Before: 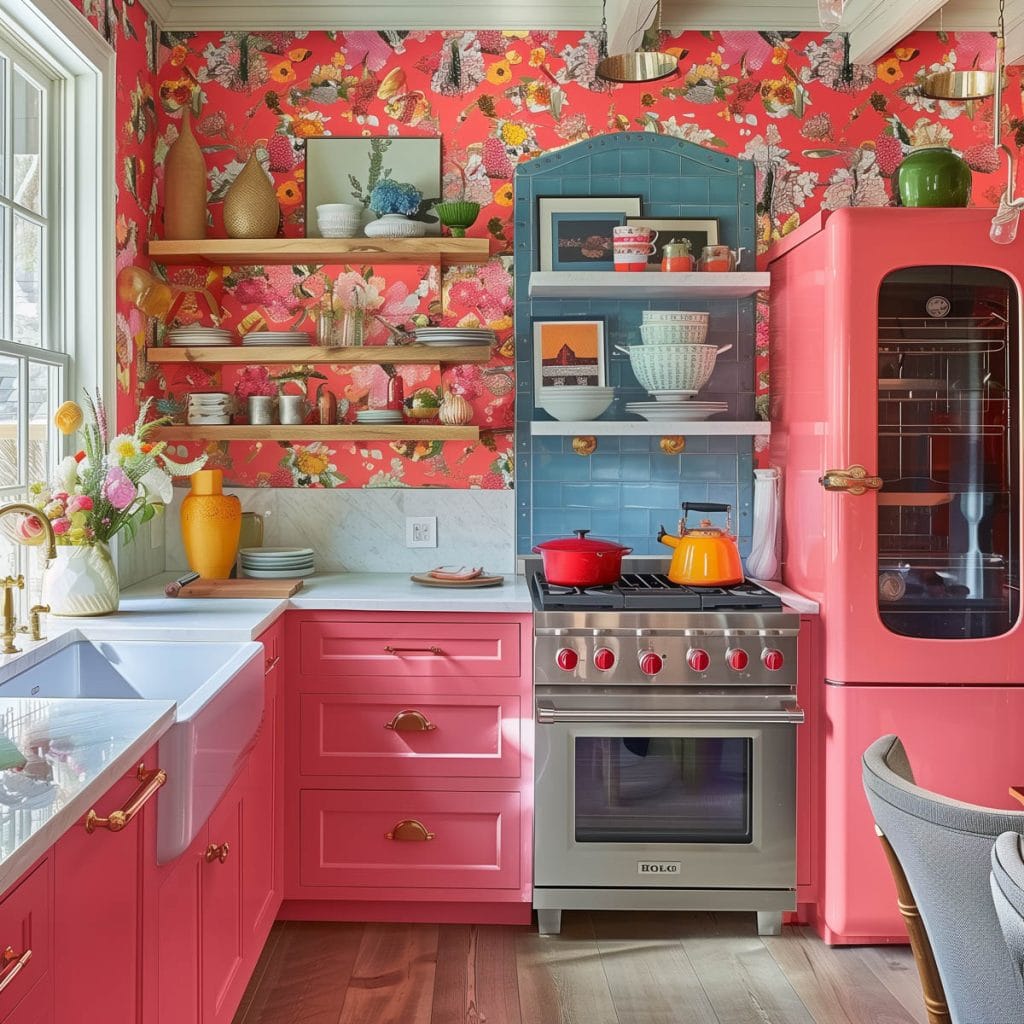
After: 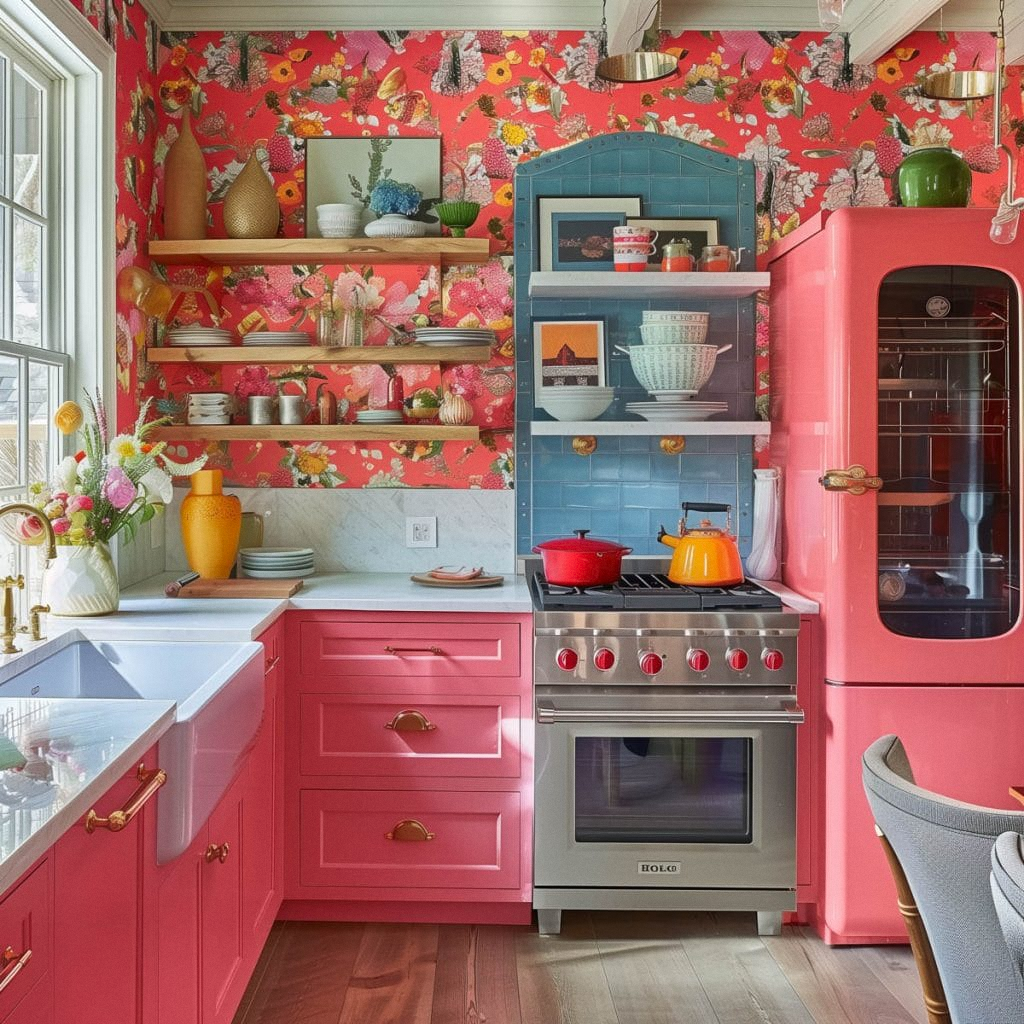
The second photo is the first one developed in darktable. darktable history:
grain: coarseness 0.09 ISO, strength 10%
shadows and highlights: radius 337.17, shadows 29.01, soften with gaussian
